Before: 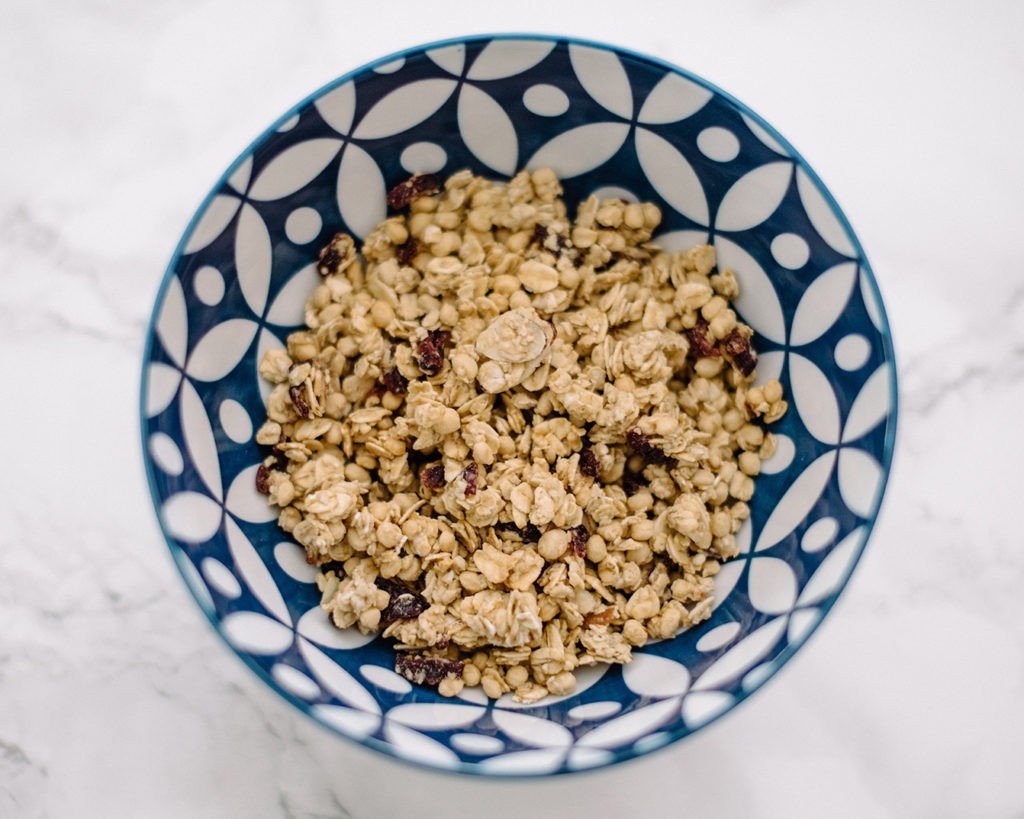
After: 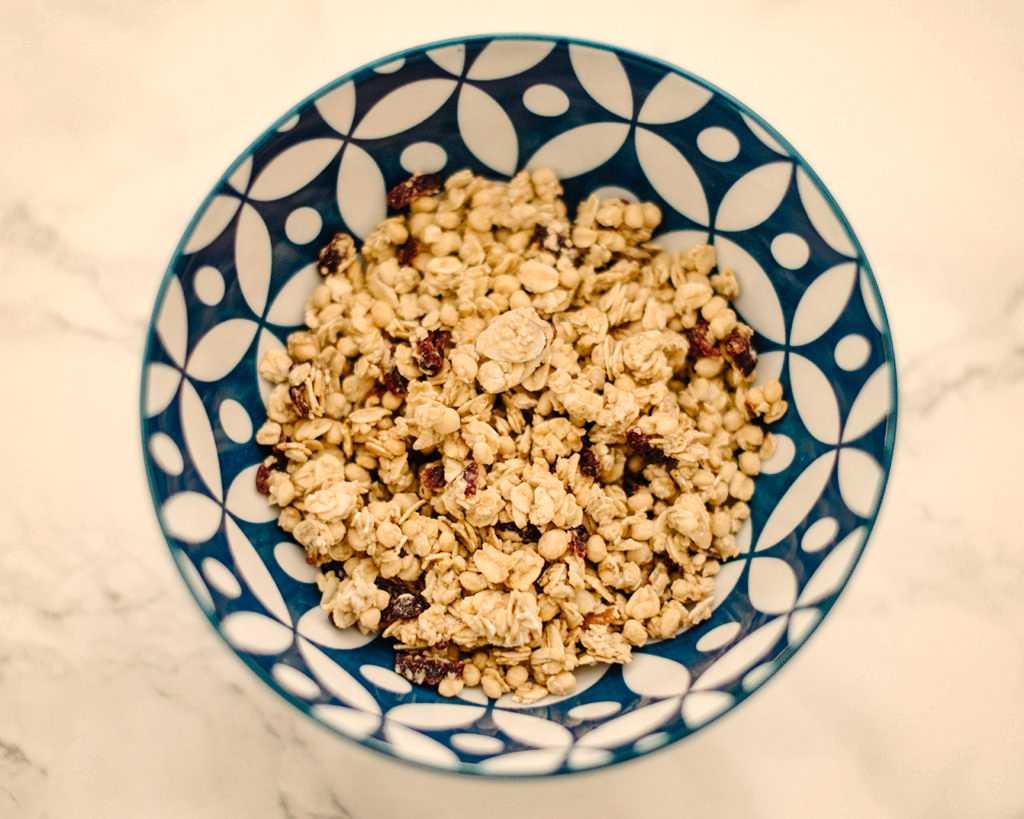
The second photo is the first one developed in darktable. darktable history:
tone curve: curves: ch0 [(0, 0) (0.003, 0.004) (0.011, 0.015) (0.025, 0.033) (0.044, 0.059) (0.069, 0.093) (0.1, 0.133) (0.136, 0.182) (0.177, 0.237) (0.224, 0.3) (0.277, 0.369) (0.335, 0.437) (0.399, 0.511) (0.468, 0.584) (0.543, 0.656) (0.623, 0.729) (0.709, 0.8) (0.801, 0.872) (0.898, 0.935) (1, 1)], preserve colors none
shadows and highlights: soften with gaussian
white balance: red 1.123, blue 0.83
